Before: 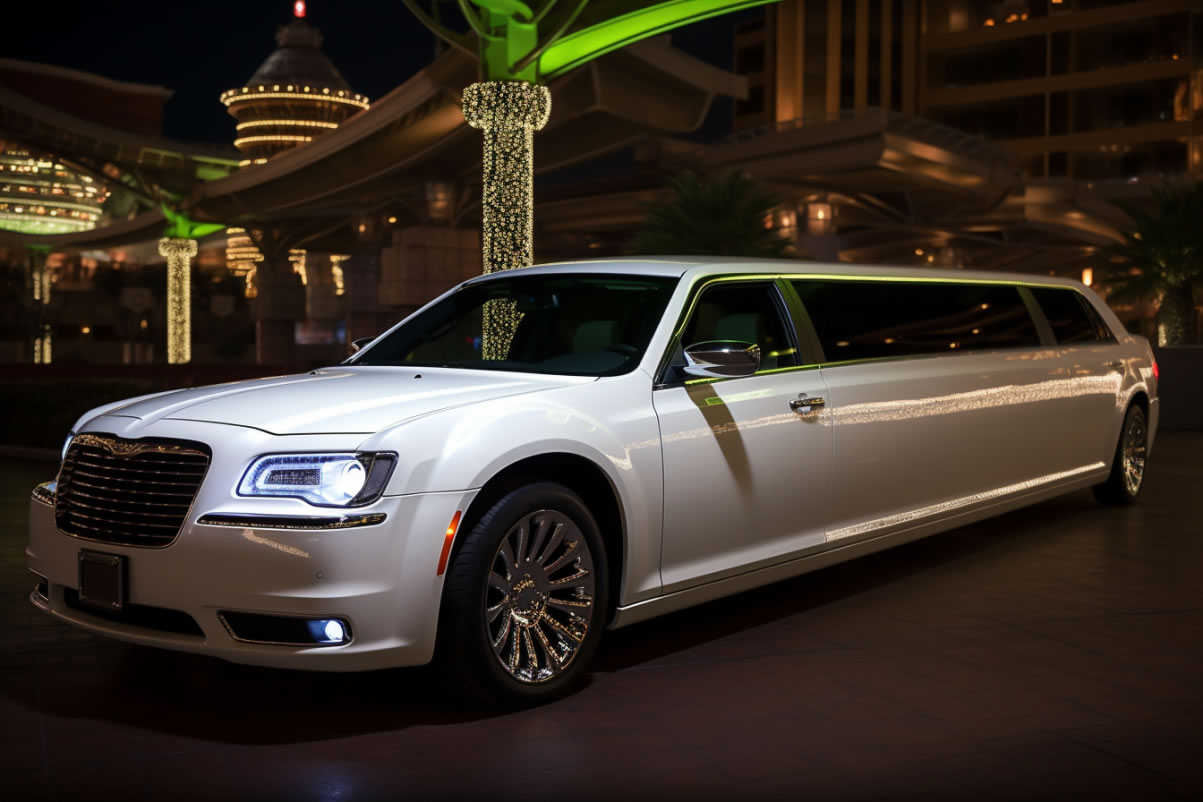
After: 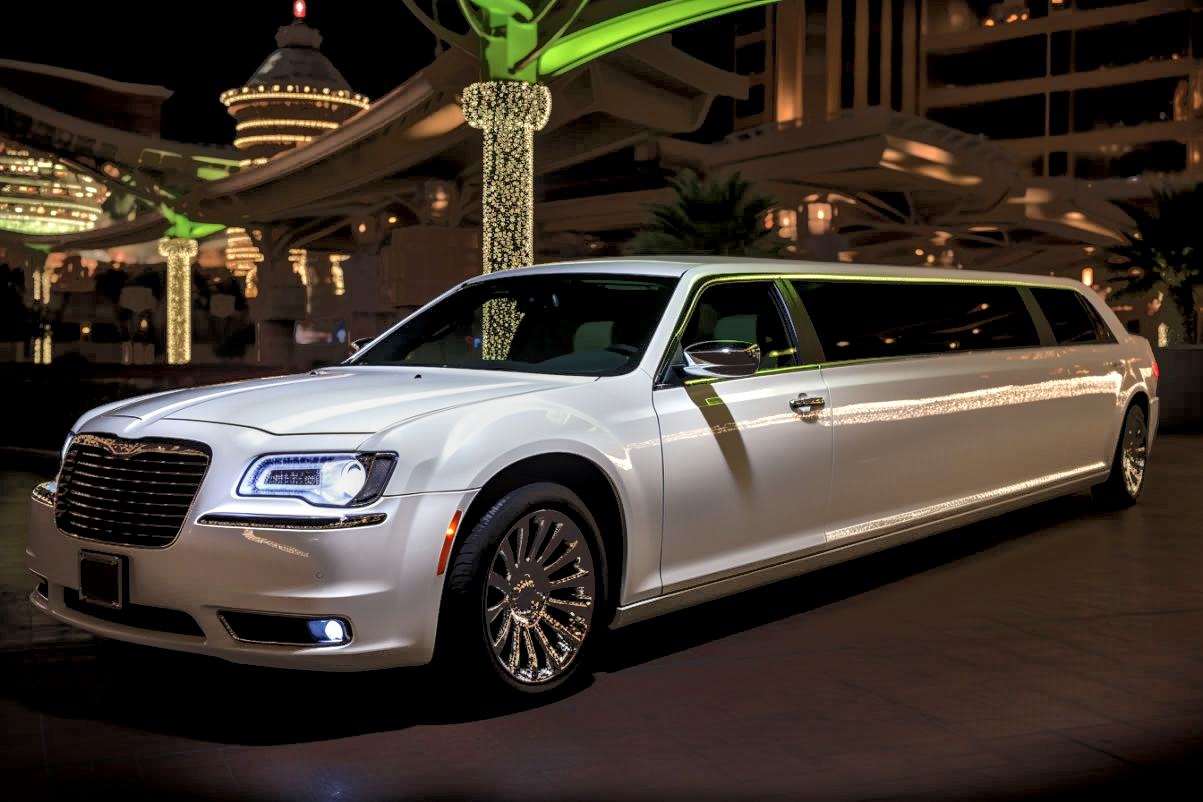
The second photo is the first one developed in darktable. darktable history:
local contrast: highlights 60%, shadows 61%, detail 160%
tone equalizer: -7 EV -0.598 EV, -6 EV 0.976 EV, -5 EV -0.475 EV, -4 EV 0.439 EV, -3 EV 0.411 EV, -2 EV 0.137 EV, -1 EV -0.149 EV, +0 EV -0.383 EV
shadows and highlights: shadows 24.97, highlights -25.88
